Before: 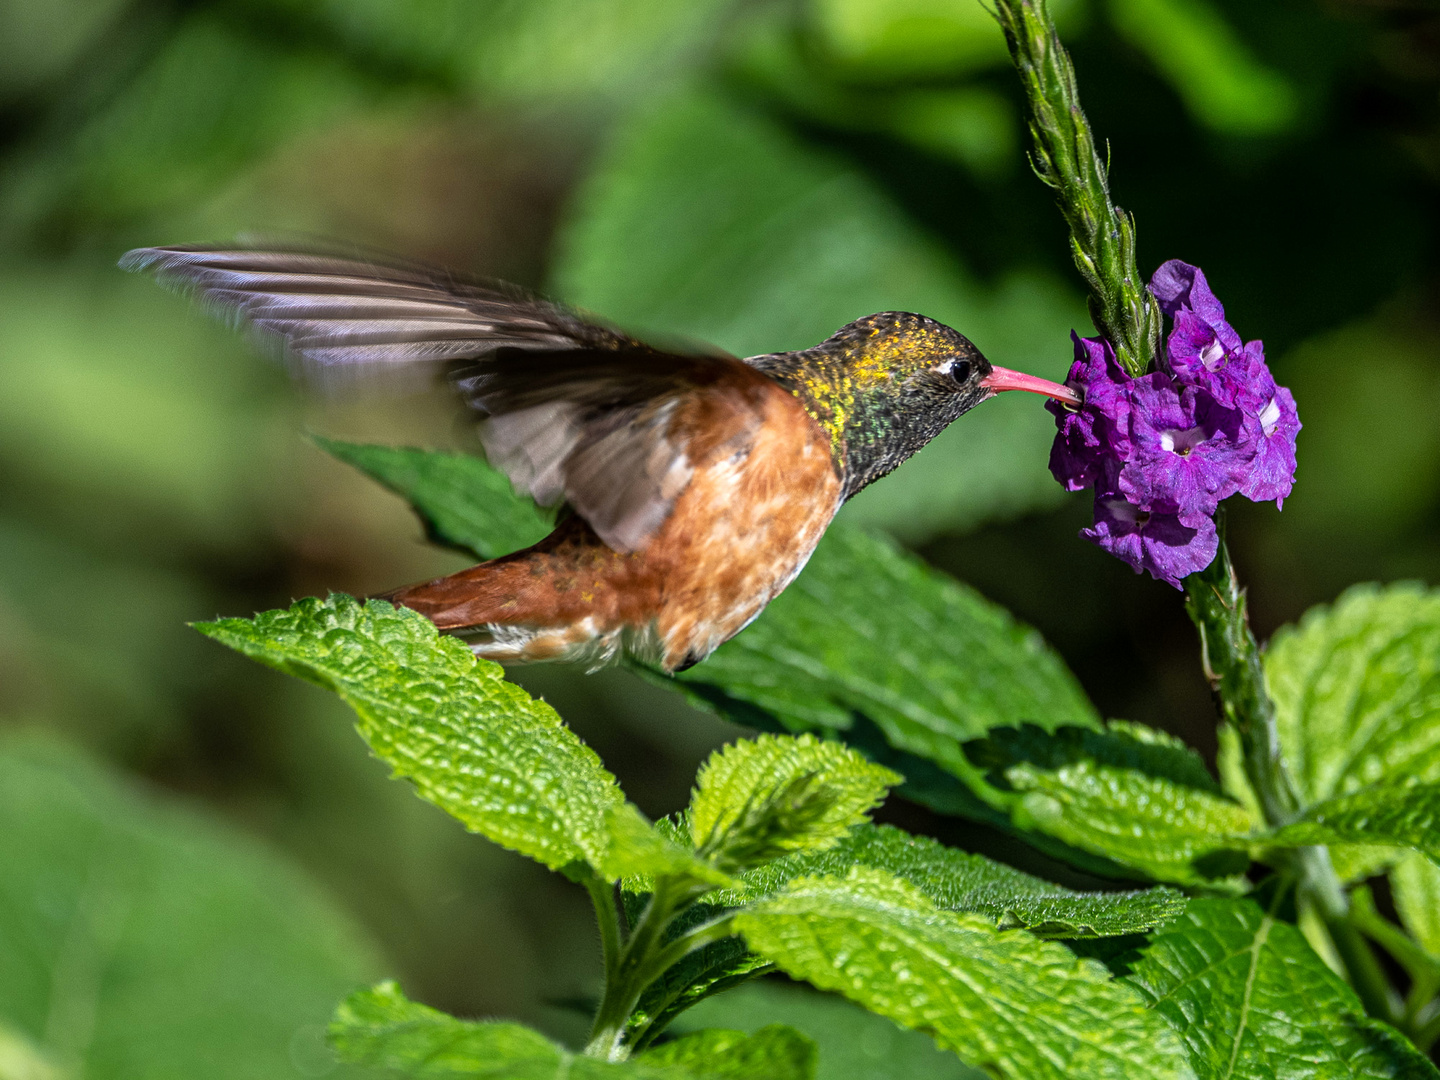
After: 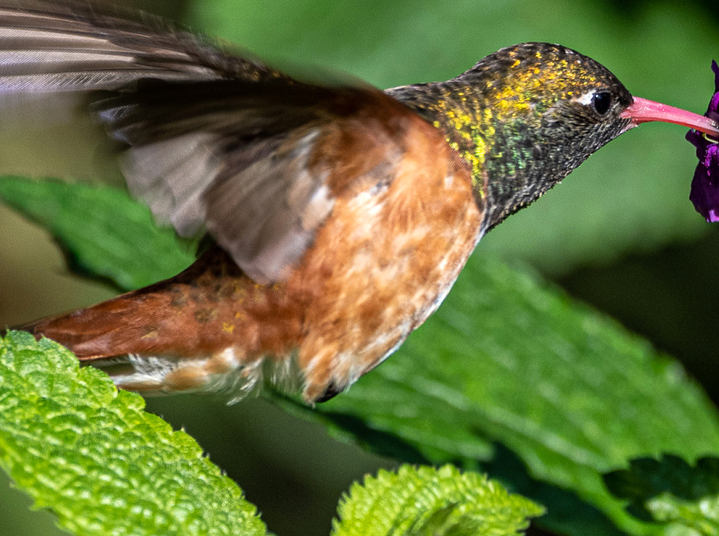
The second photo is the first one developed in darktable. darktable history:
tone equalizer: on, module defaults
crop: left 24.95%, top 24.952%, right 25.058%, bottom 25.344%
